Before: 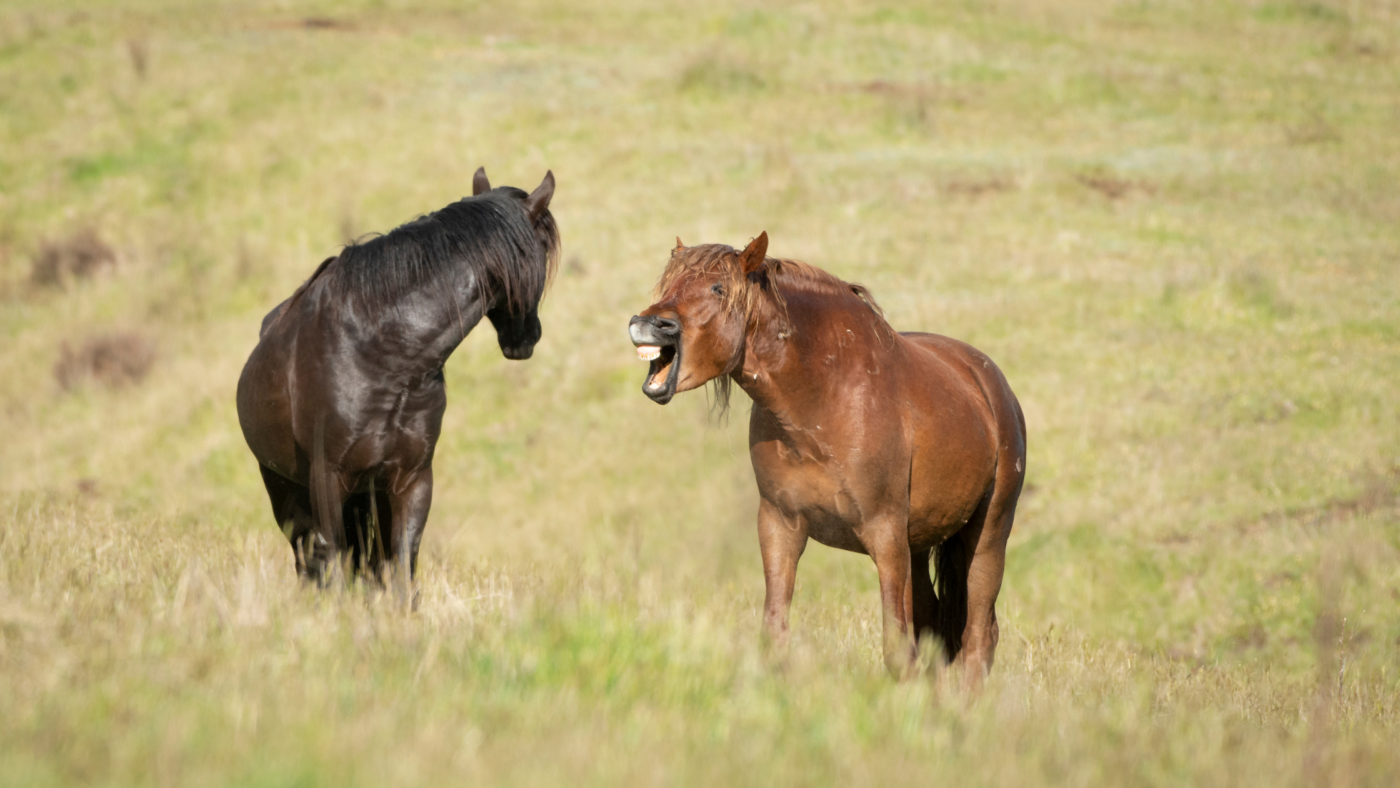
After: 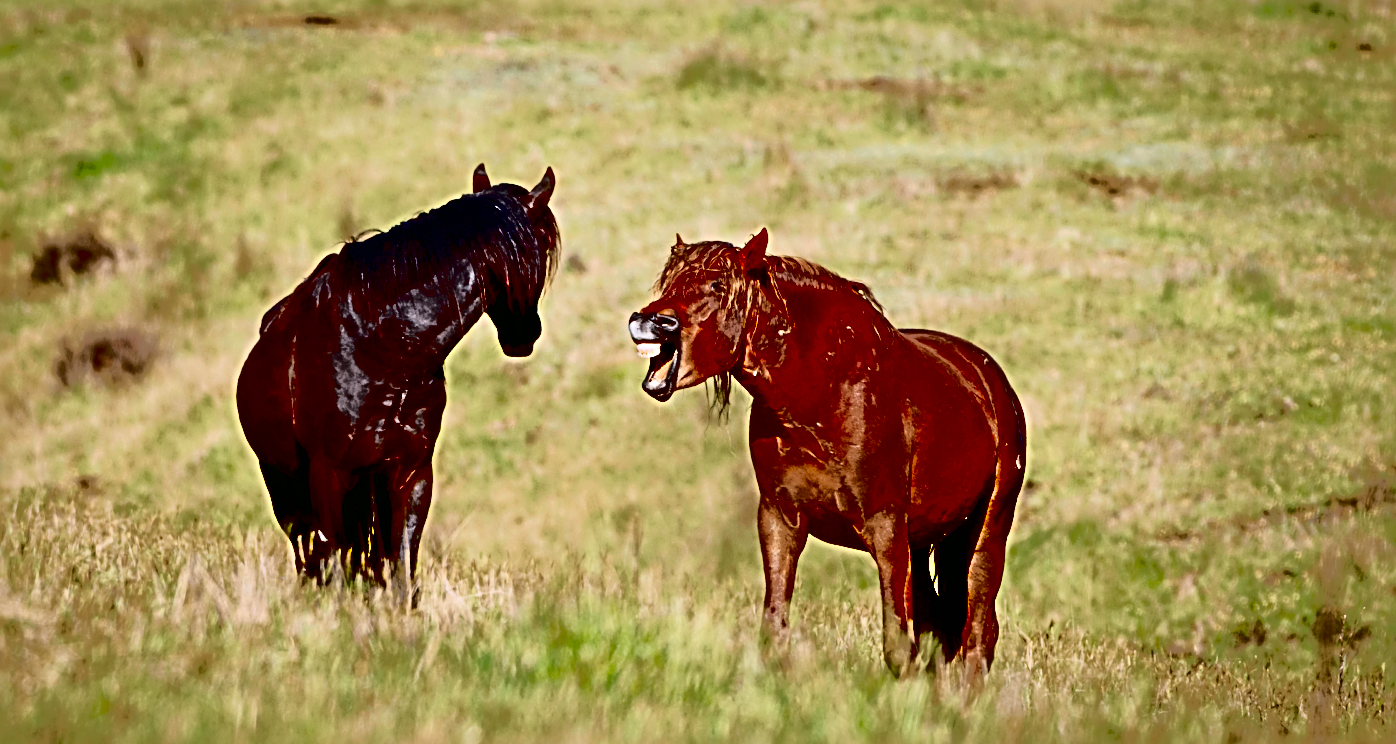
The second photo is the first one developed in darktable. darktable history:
sharpen: radius 3.69, amount 0.928
exposure: black level correction 0.1, exposure -0.092 EV, compensate highlight preservation false
tone curve: curves: ch0 [(0, 0) (0.081, 0.033) (0.192, 0.124) (0.283, 0.238) (0.407, 0.476) (0.495, 0.521) (0.661, 0.756) (0.788, 0.87) (1, 0.951)]; ch1 [(0, 0) (0.161, 0.092) (0.35, 0.33) (0.392, 0.392) (0.427, 0.426) (0.479, 0.472) (0.505, 0.497) (0.521, 0.524) (0.567, 0.56) (0.583, 0.592) (0.625, 0.627) (0.678, 0.733) (1, 1)]; ch2 [(0, 0) (0.346, 0.362) (0.404, 0.427) (0.502, 0.499) (0.531, 0.523) (0.544, 0.561) (0.58, 0.59) (0.629, 0.642) (0.717, 0.678) (1, 1)], color space Lab, independent channels, preserve colors none
contrast brightness saturation: contrast 0.1, brightness -0.26, saturation 0.14
white balance: red 1.004, blue 1.096
crop: top 0.448%, right 0.264%, bottom 5.045%
